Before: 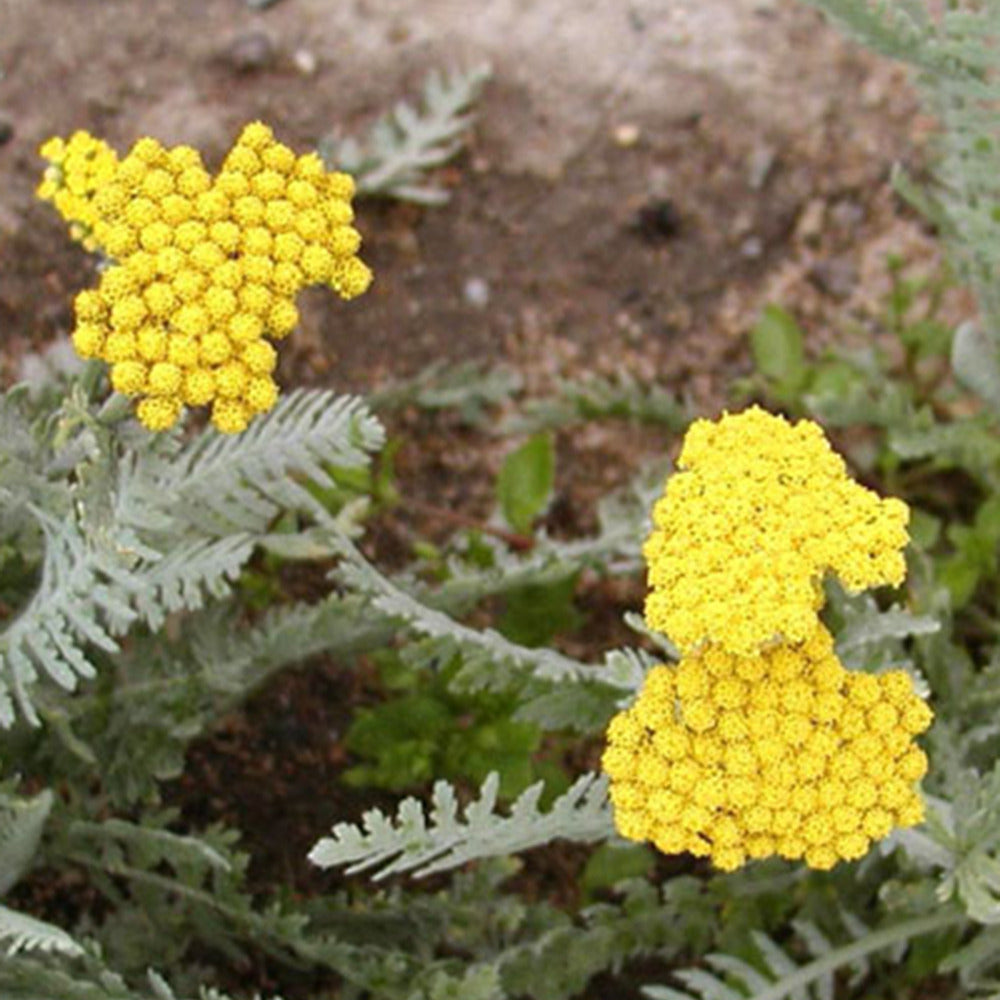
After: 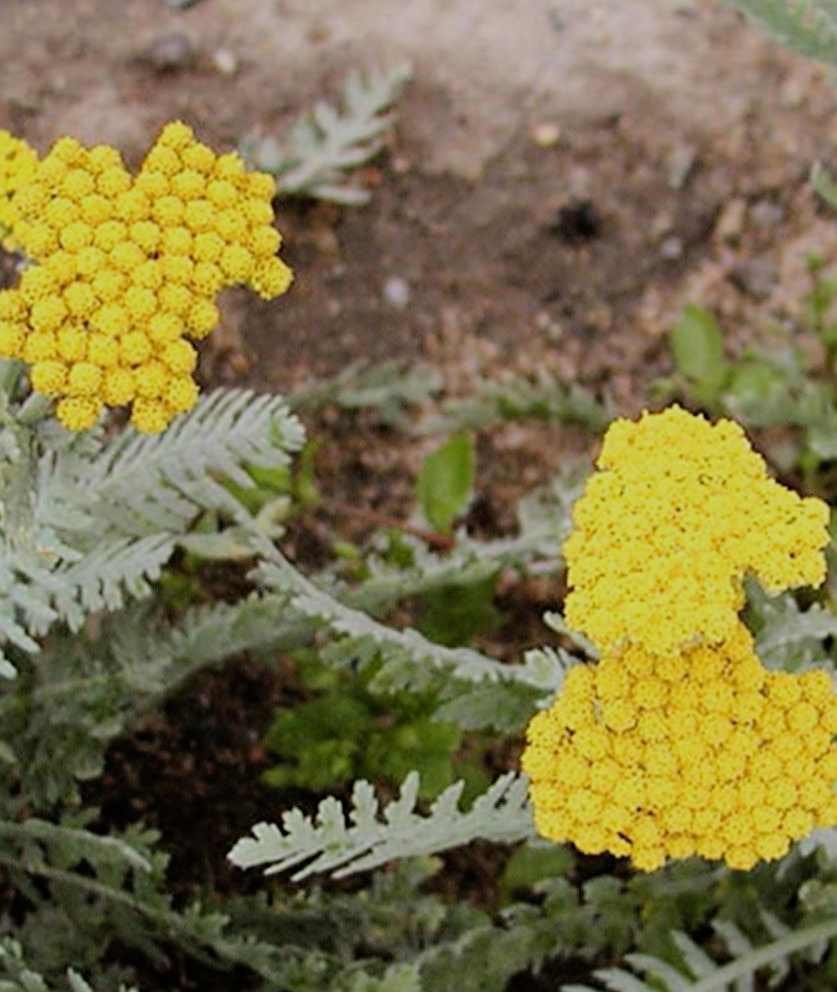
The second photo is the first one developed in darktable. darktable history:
filmic rgb: black relative exposure -7.15 EV, white relative exposure 5.36 EV, hardness 3.02, color science v6 (2022)
sharpen: on, module defaults
crop: left 8.026%, right 7.374%
